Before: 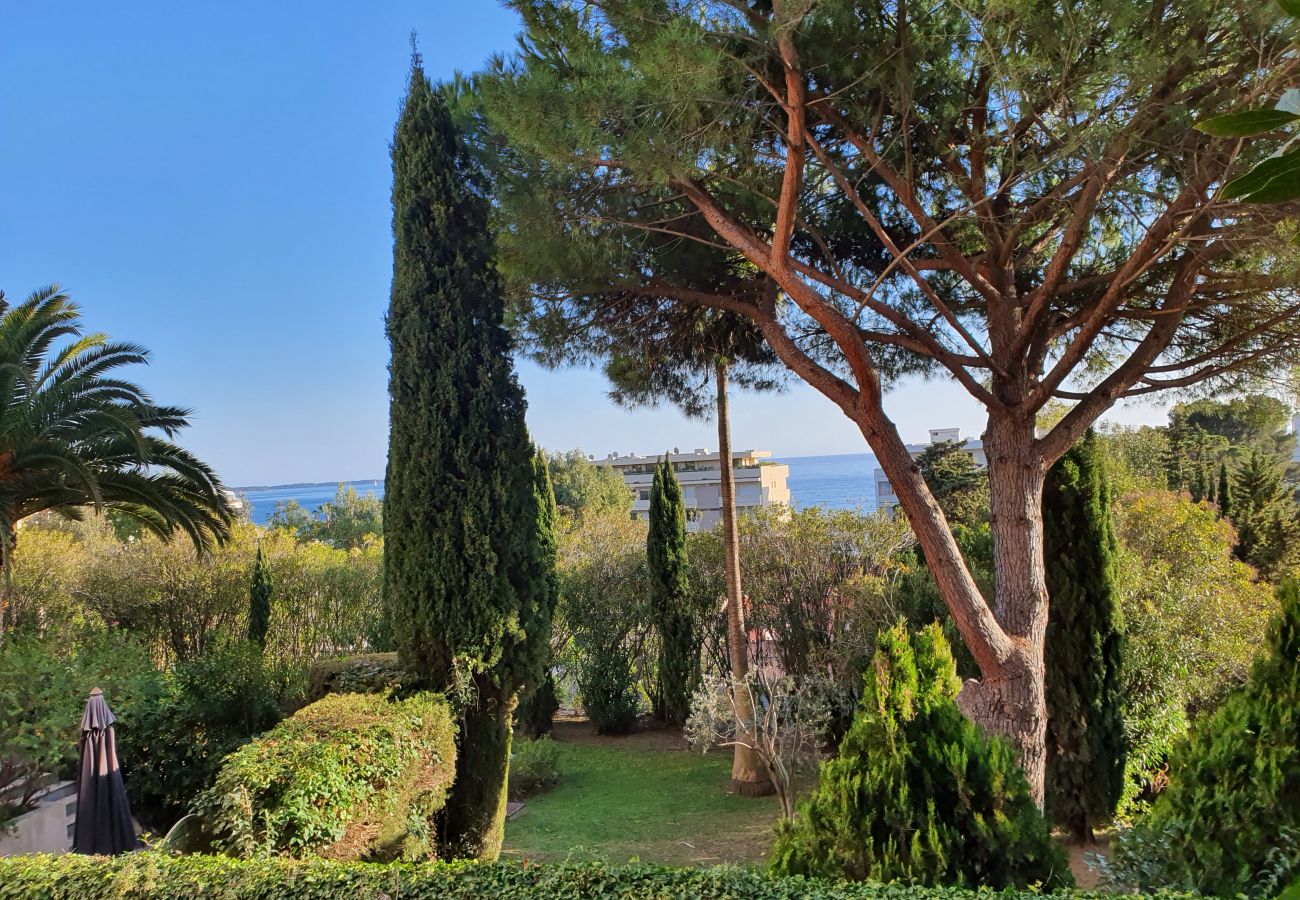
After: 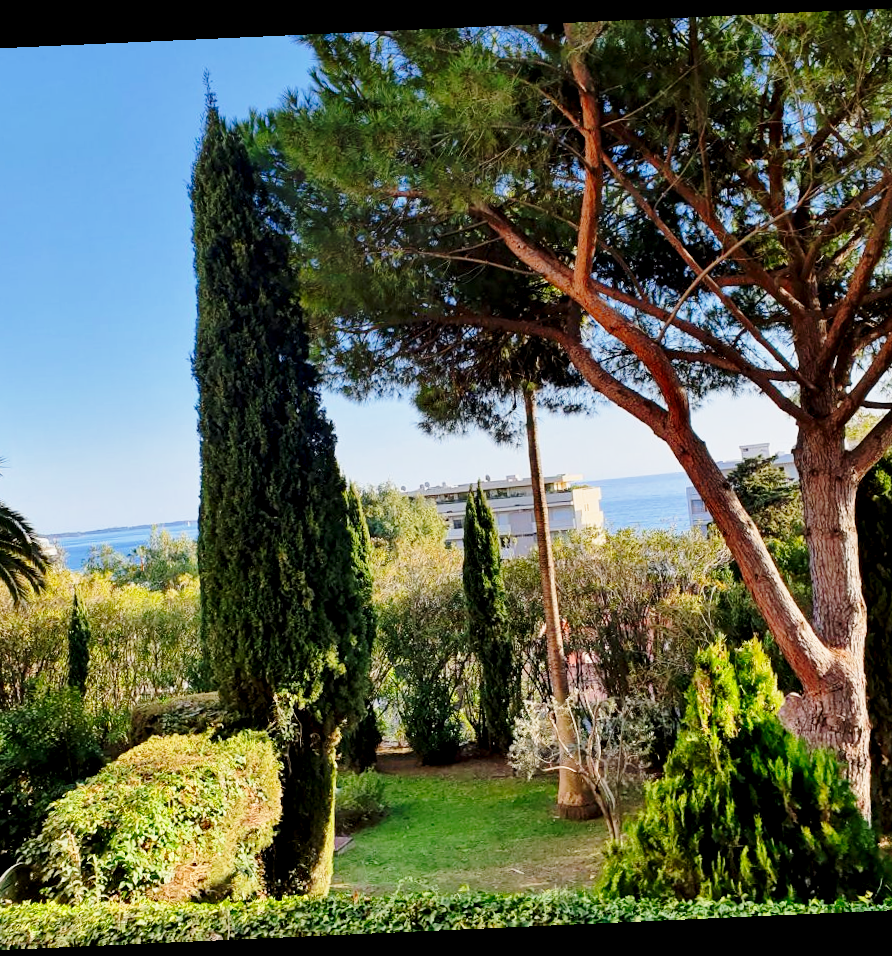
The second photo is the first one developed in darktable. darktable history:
crop and rotate: left 15.546%, right 17.787%
exposure: black level correction 0.009, exposure 0.014 EV, compensate highlight preservation false
rotate and perspective: rotation -2.56°, automatic cropping off
graduated density: on, module defaults
base curve: curves: ch0 [(0, 0) (0.028, 0.03) (0.121, 0.232) (0.46, 0.748) (0.859, 0.968) (1, 1)], preserve colors none
